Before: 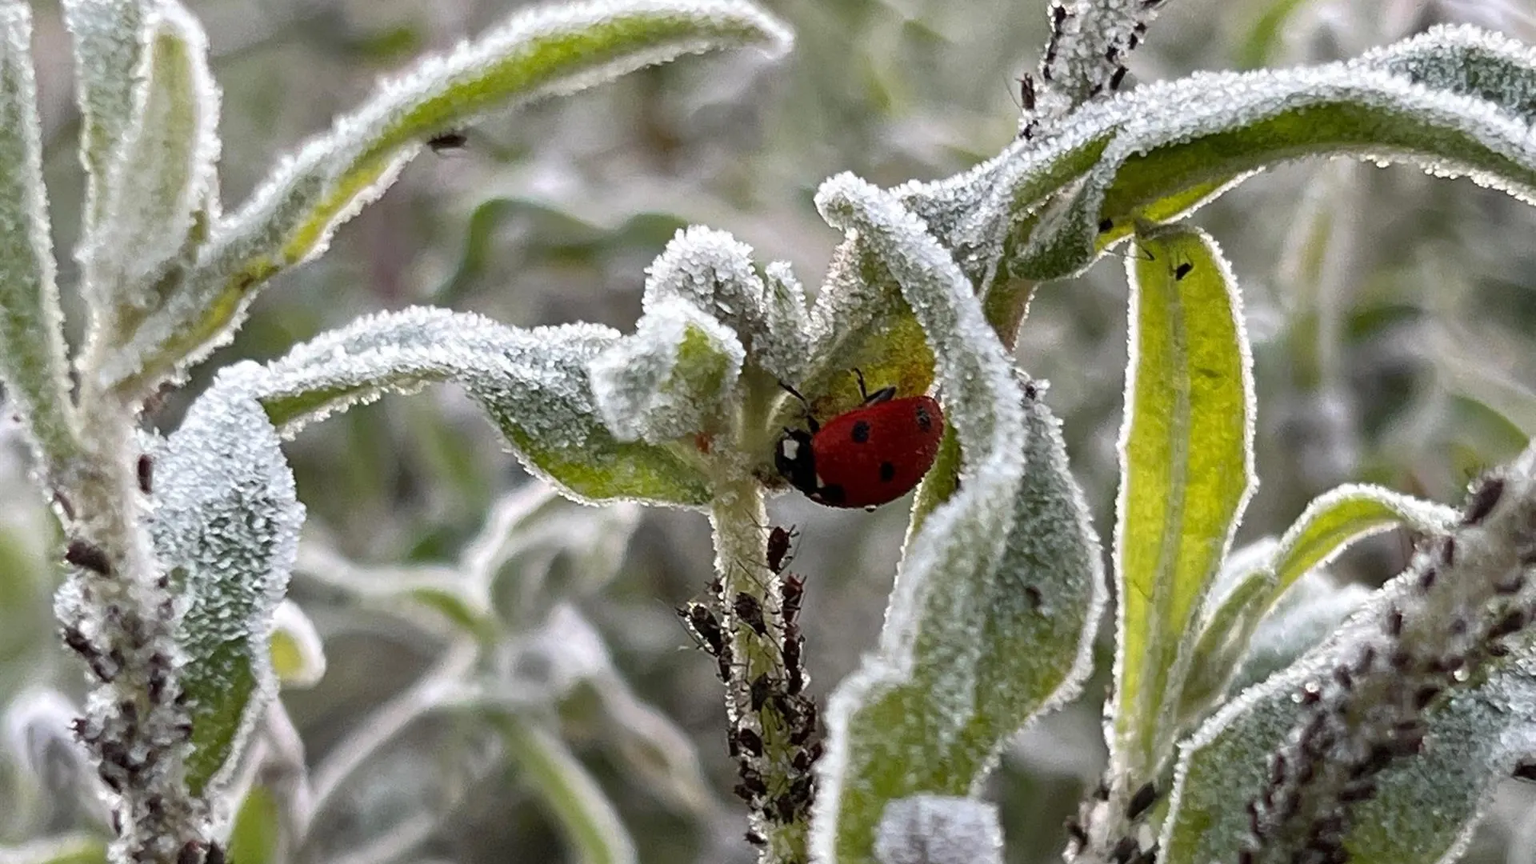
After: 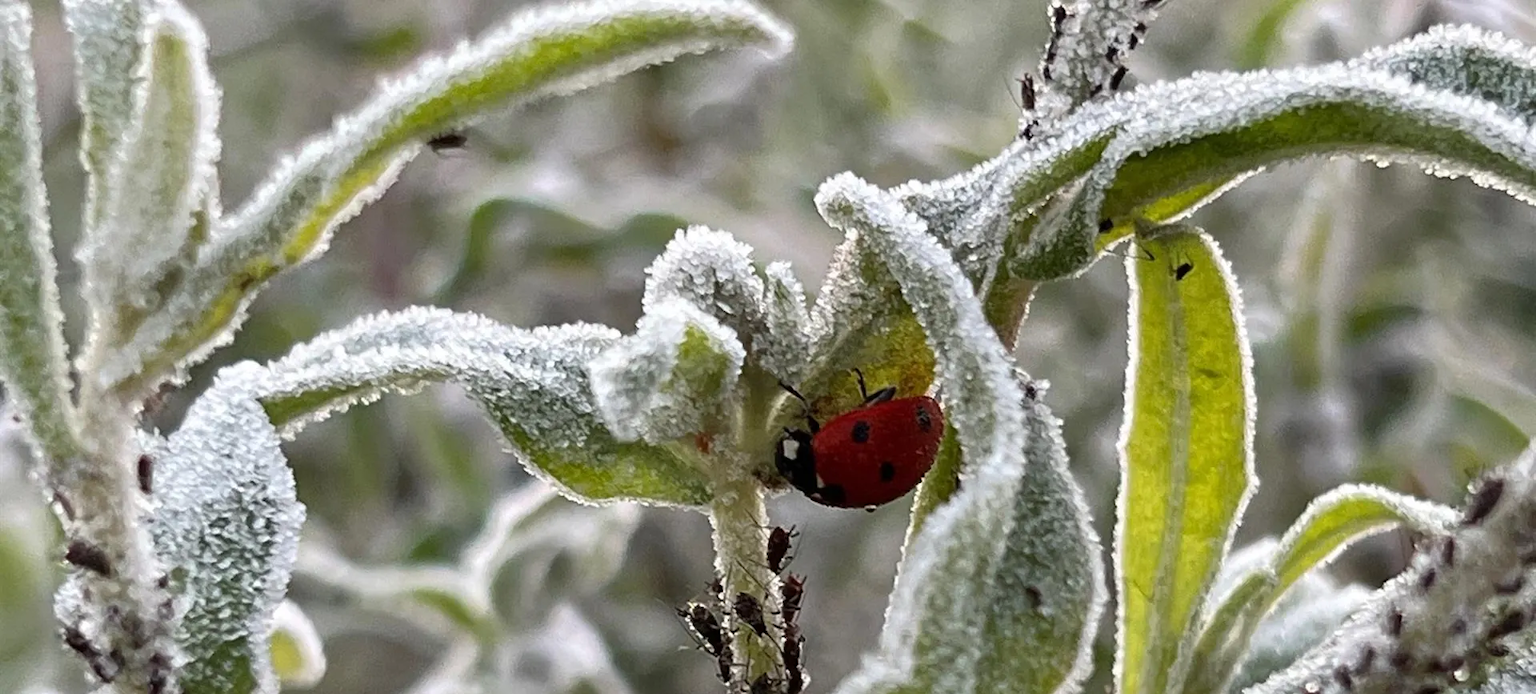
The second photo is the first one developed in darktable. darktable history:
crop: bottom 19.608%
